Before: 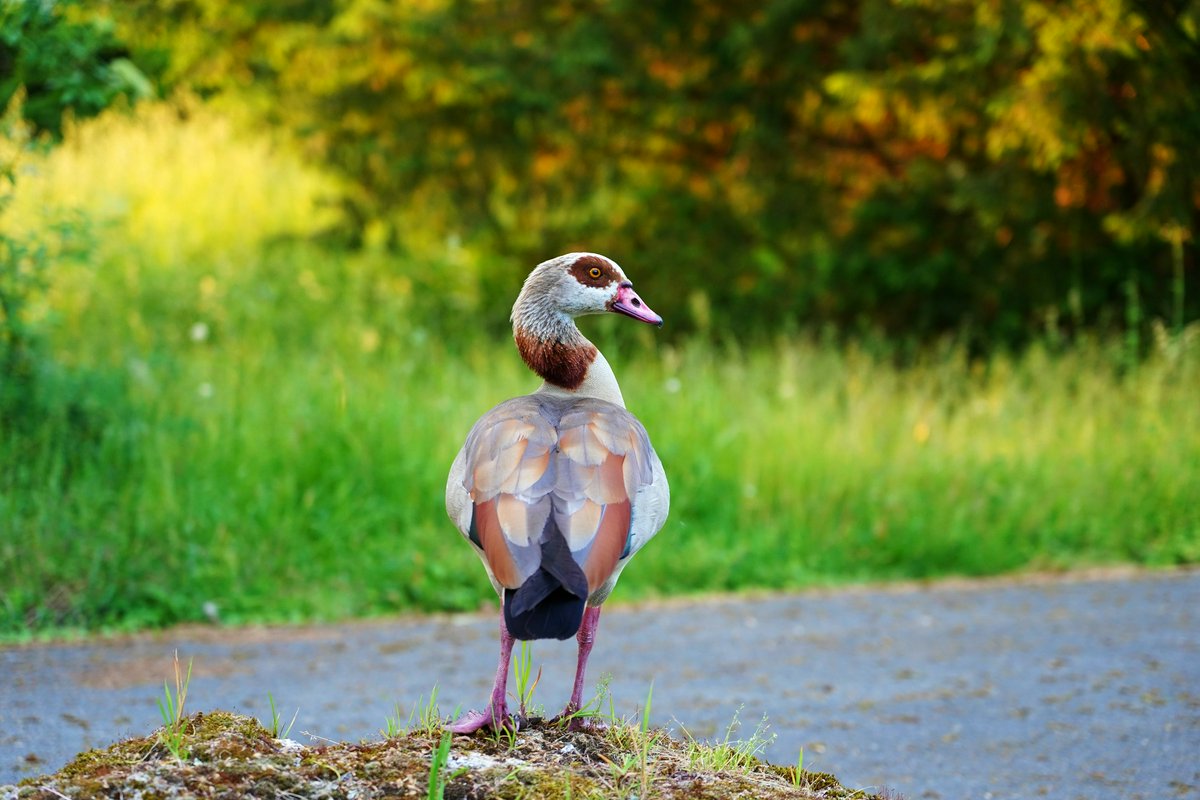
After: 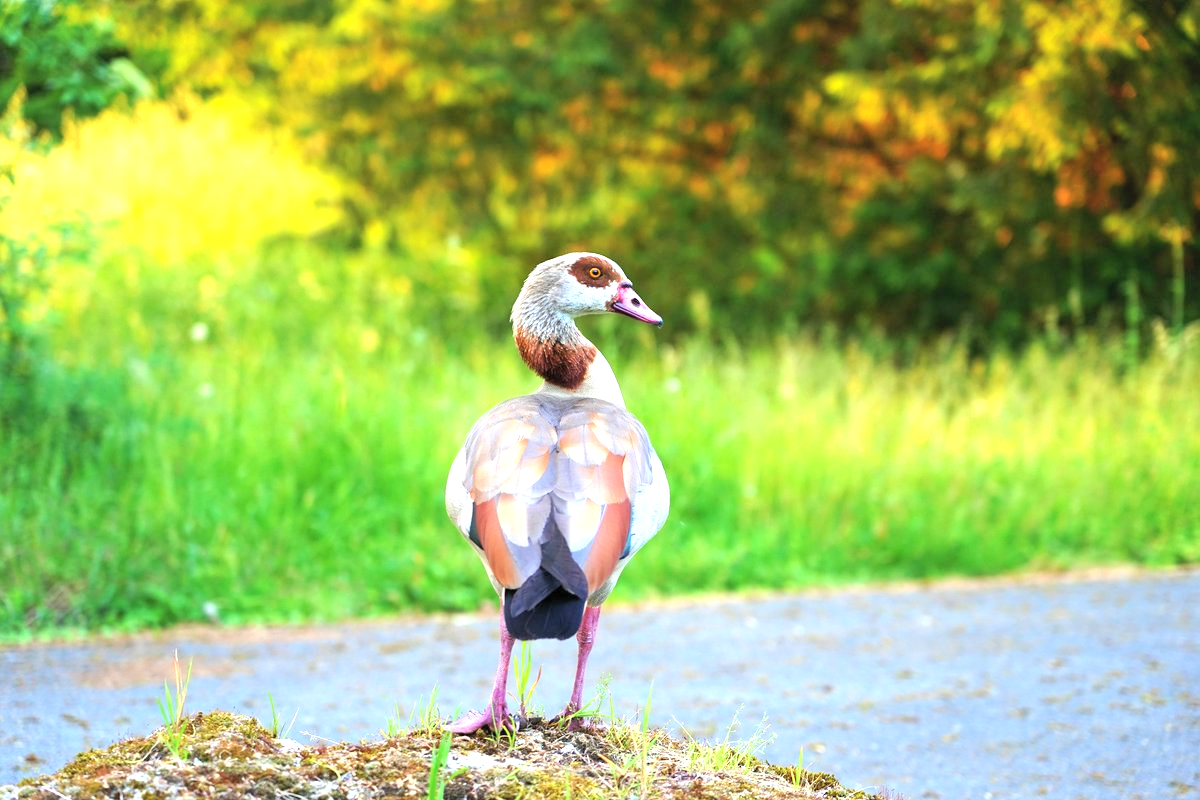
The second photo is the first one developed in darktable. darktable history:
contrast brightness saturation: brightness 0.13
exposure: exposure 1 EV, compensate highlight preservation false
